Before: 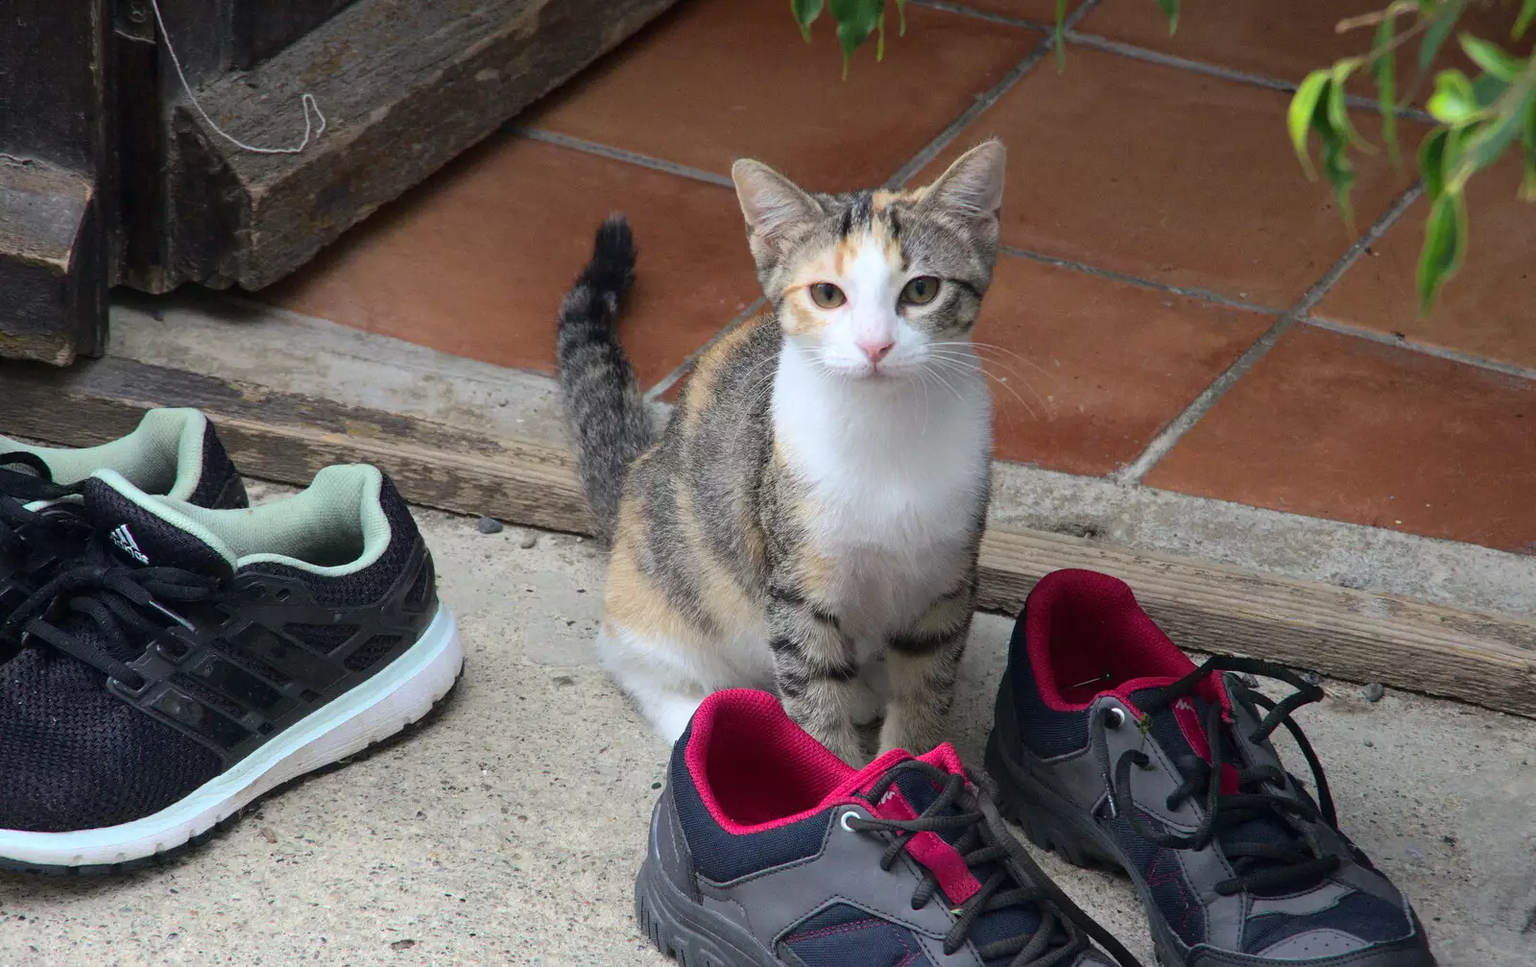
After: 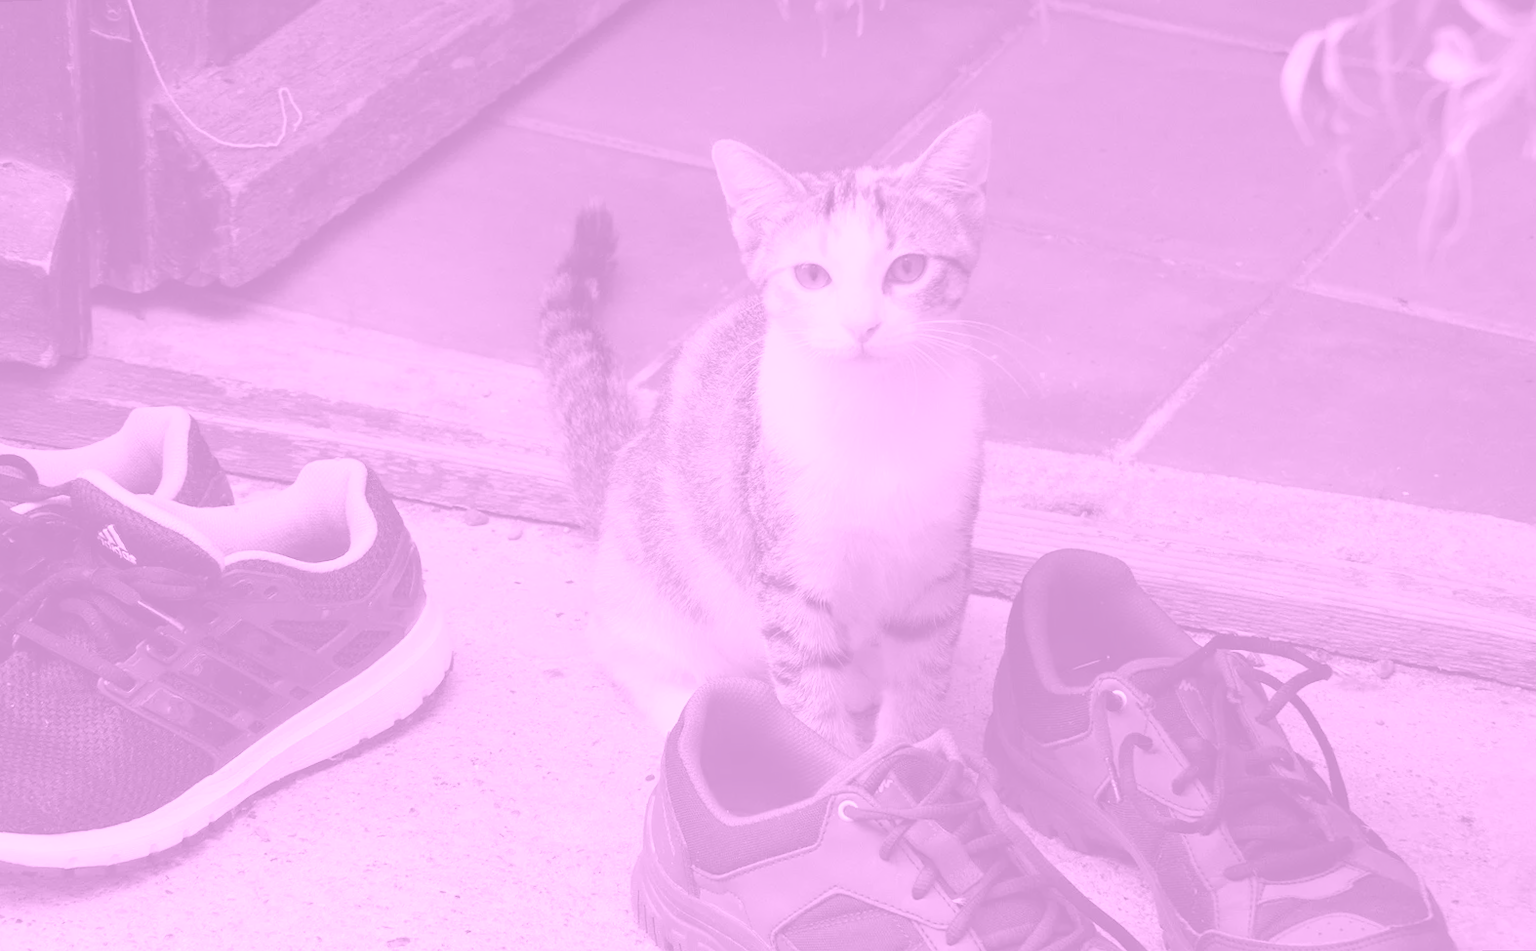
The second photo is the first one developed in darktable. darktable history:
colorize: hue 331.2°, saturation 69%, source mix 30.28%, lightness 69.02%, version 1
velvia: strength 15%
rotate and perspective: rotation -1.32°, lens shift (horizontal) -0.031, crop left 0.015, crop right 0.985, crop top 0.047, crop bottom 0.982
